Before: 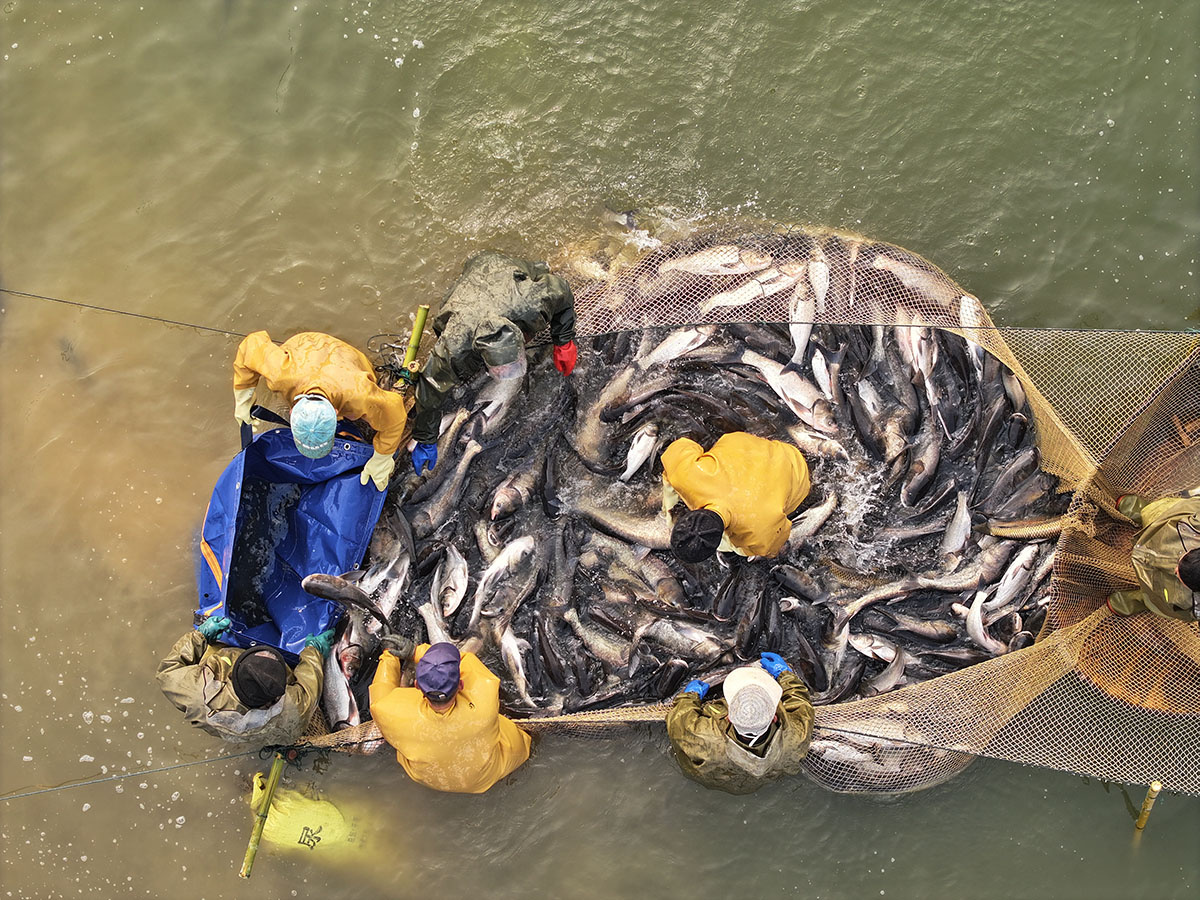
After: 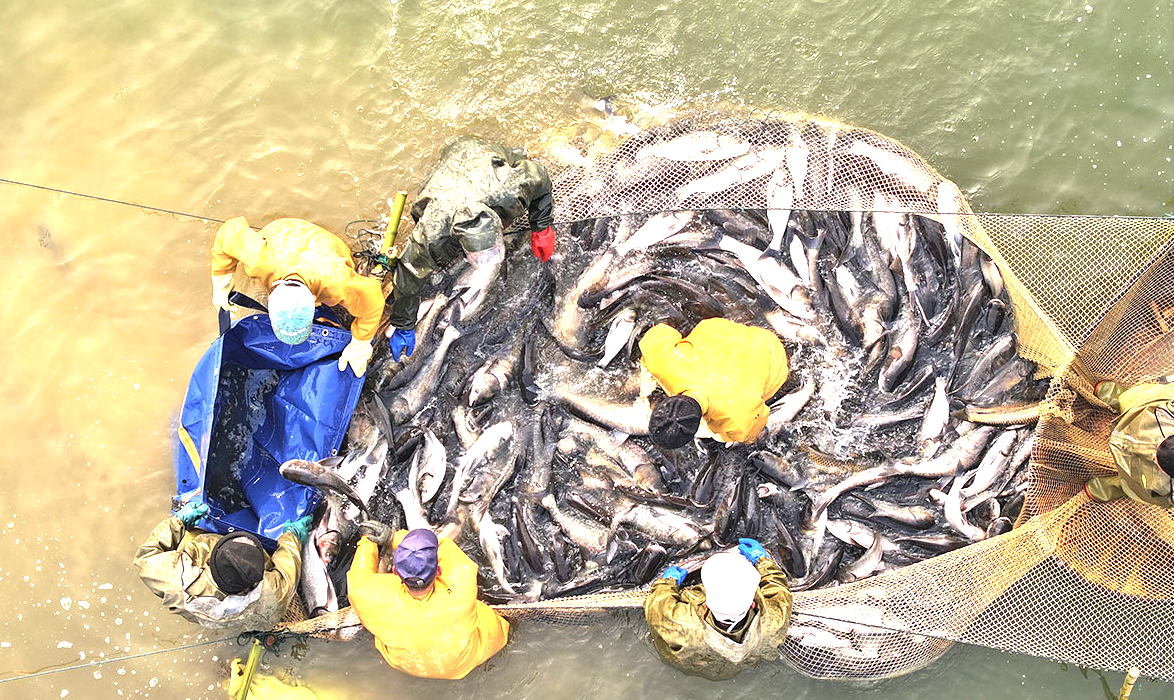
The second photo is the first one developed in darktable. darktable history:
exposure: black level correction 0, exposure 1.389 EV, compensate exposure bias true, compensate highlight preservation false
crop and rotate: left 1.878%, top 12.676%, right 0.228%, bottom 9.505%
